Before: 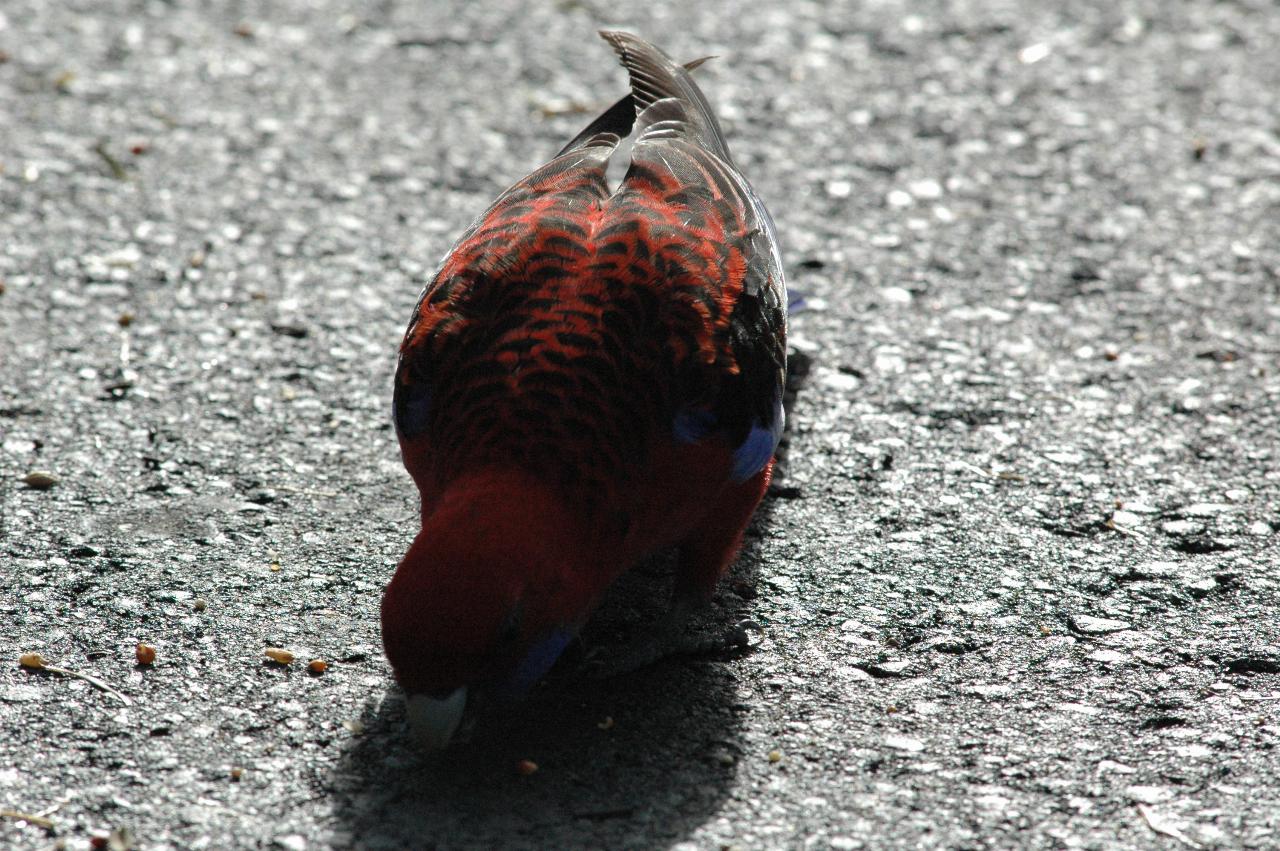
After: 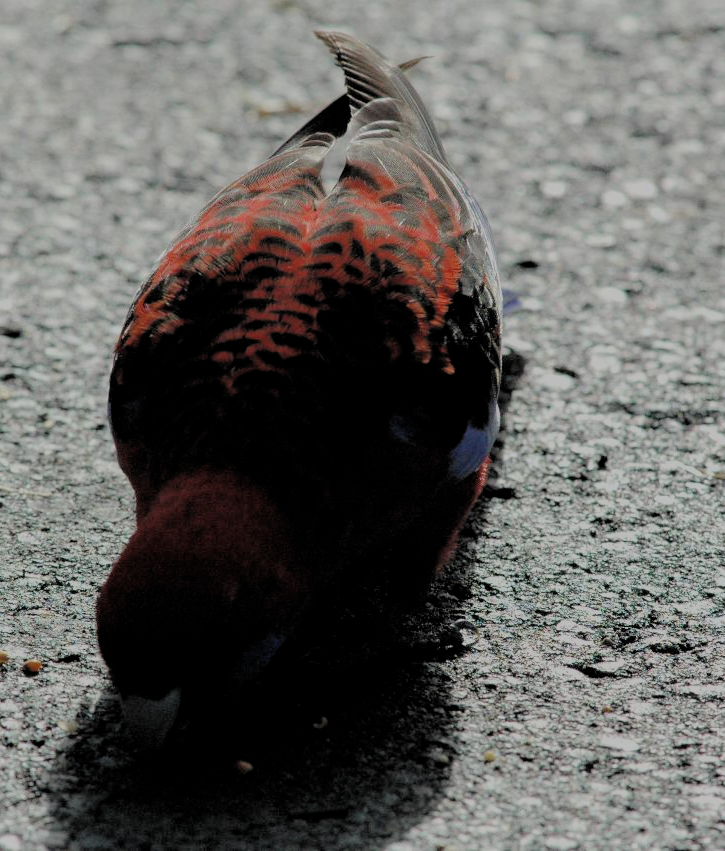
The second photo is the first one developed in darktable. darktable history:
filmic rgb: middle gray luminance 3.18%, black relative exposure -5.93 EV, white relative exposure 6.35 EV, dynamic range scaling 22.38%, target black luminance 0%, hardness 2.28, latitude 46.64%, contrast 0.783, highlights saturation mix 99.41%, shadows ↔ highlights balance 0.25%
crop and rotate: left 22.331%, right 20.99%
